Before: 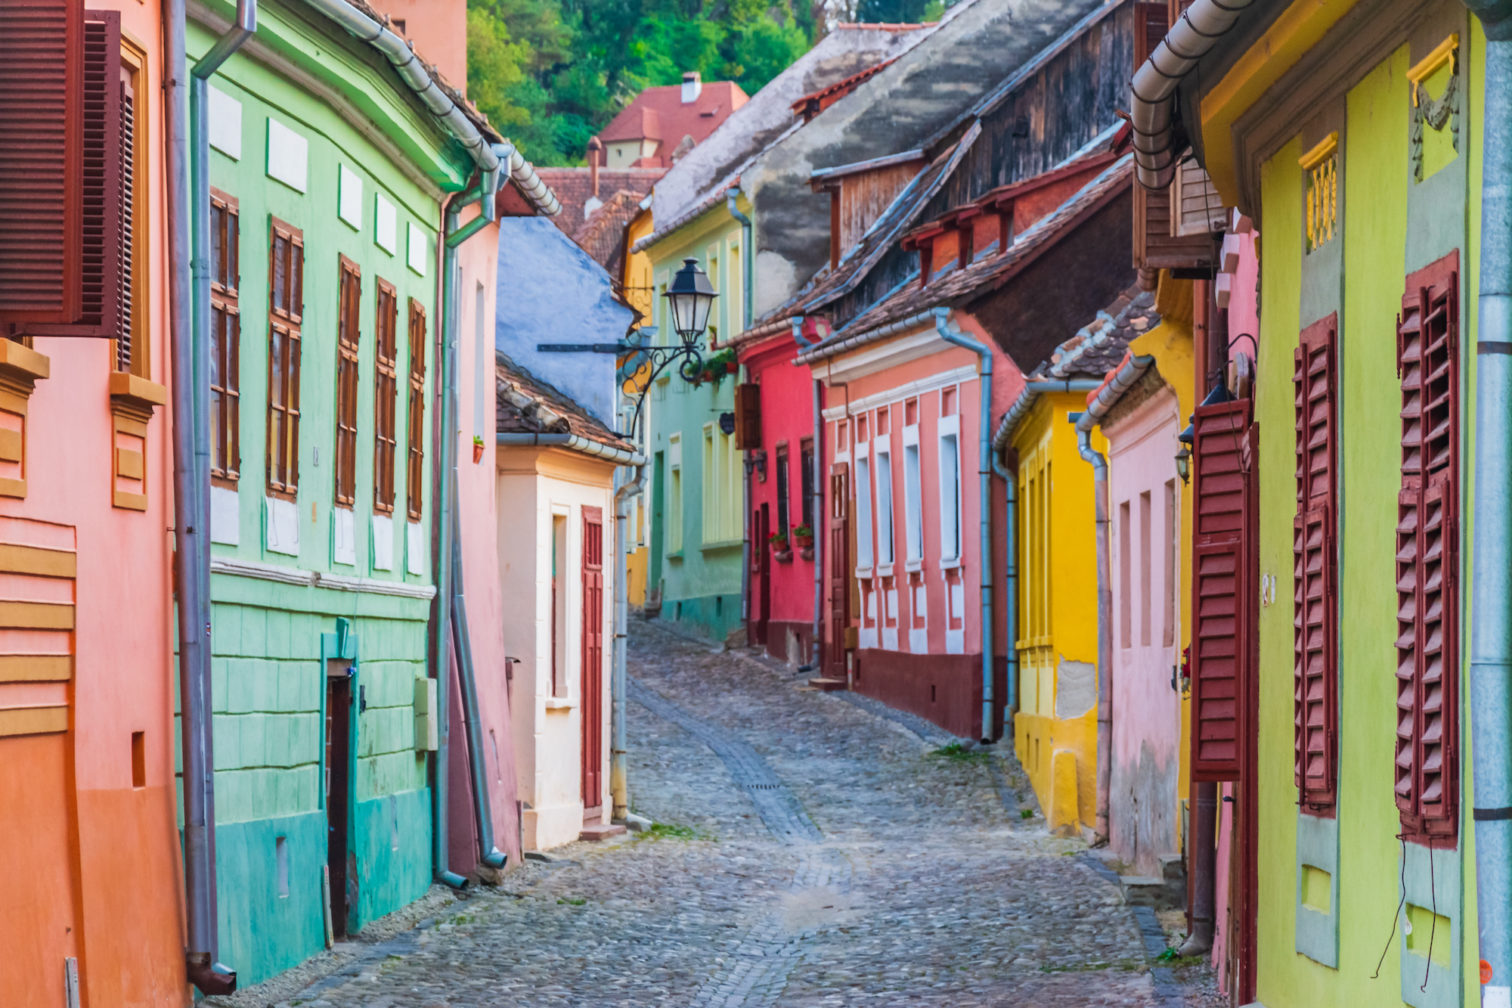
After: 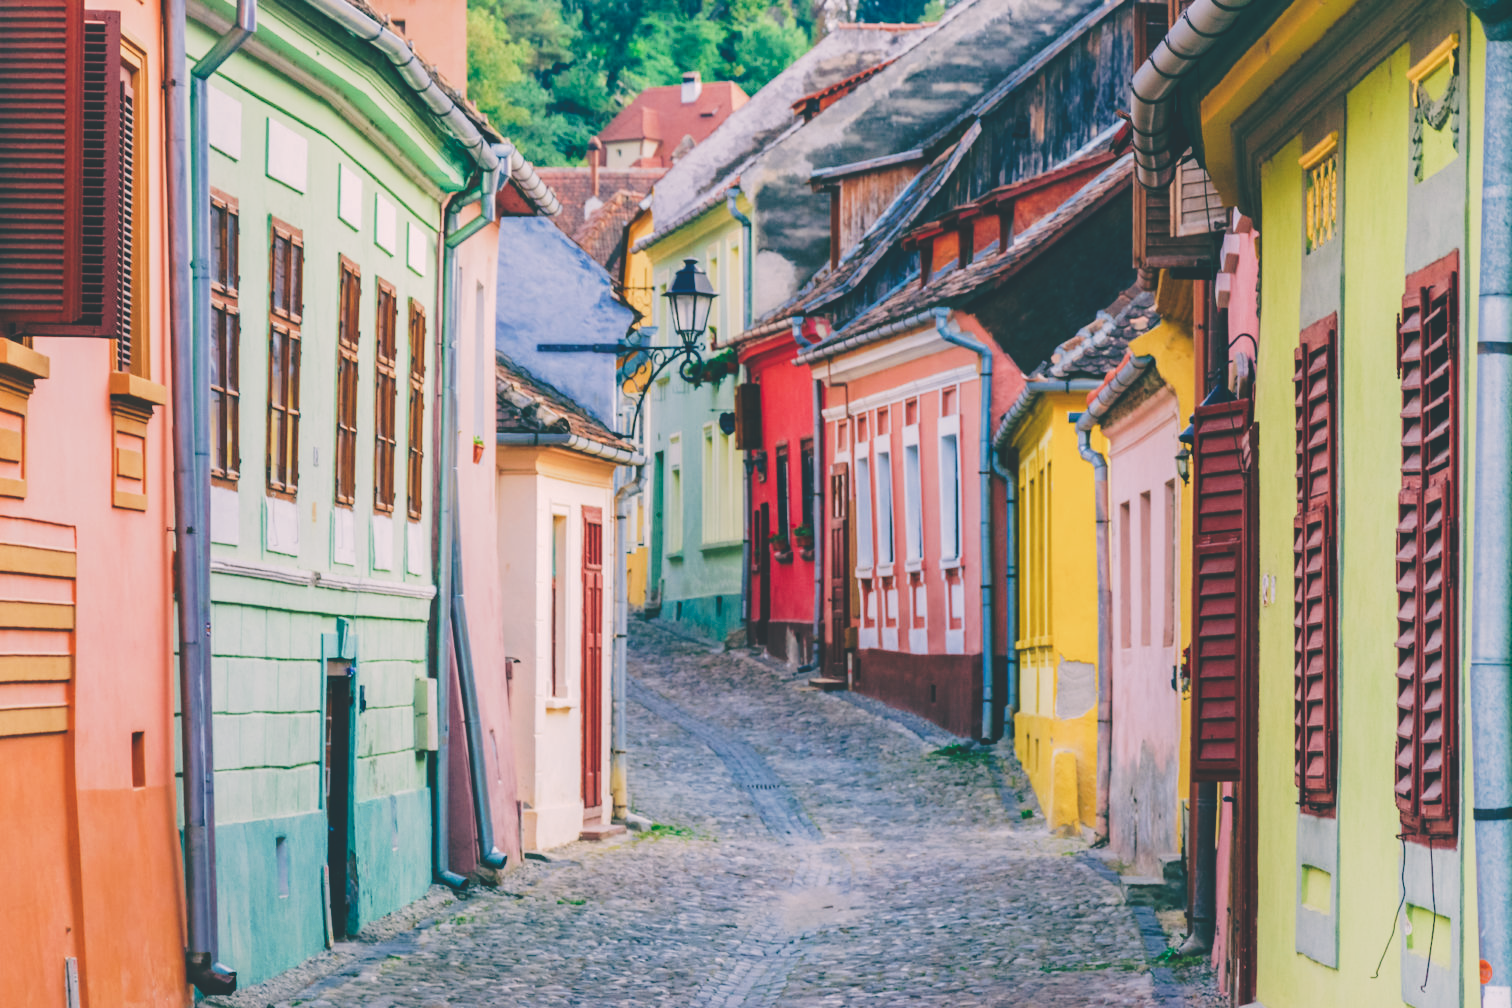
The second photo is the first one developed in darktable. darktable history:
tone curve: curves: ch0 [(0, 0) (0.003, 0.177) (0.011, 0.177) (0.025, 0.176) (0.044, 0.178) (0.069, 0.186) (0.1, 0.194) (0.136, 0.203) (0.177, 0.223) (0.224, 0.255) (0.277, 0.305) (0.335, 0.383) (0.399, 0.467) (0.468, 0.546) (0.543, 0.616) (0.623, 0.694) (0.709, 0.764) (0.801, 0.834) (0.898, 0.901) (1, 1)], preserve colors none
color look up table: target L [96.76, 92.9, 92.21, 92.69, 88.76, 81.3, 73.08, 66.41, 48.59, 27.17, 24.13, 201.21, 80.84, 82.27, 73.2, 63.57, 57.29, 58.88, 55.1, 60.72, 50.63, 43.34, 30.58, 28.85, 12.53, 5.687, 86.22, 77.73, 70.37, 72.82, 56.45, 58.86, 64.78, 55.16, 45.77, 44.4, 33.25, 33.86, 31.95, 15.79, 15.08, 4.566, 81.85, 69.54, 78.43, 67.85, 50.71, 52.44, 24.74], target a [-9.43, -6.361, -14.14, -20.18, -25.28, -12.28, -10.47, -50.71, -40.19, -25.62, -27.25, 0, 19.98, 11.32, 23.71, 26.9, 39.96, 7.647, 61.12, 1.3, 47.33, 66.33, 0.345, 28.34, 3.42, -16.35, 18.24, 36.96, 21.17, 38.63, 16.75, 72.49, 65.08, 56.61, 39.46, 28.27, 12.77, 50.63, 33.46, -27.23, 17.04, -10.5, -9.88, 0.849, -20.15, -2.01, -2.461, -19.37, -1.79], target b [37.94, 14.33, 4.007, 19.2, 30.55, 23.27, 61.31, 41.48, 22.32, 15.86, -2.399, -0.001, 27.7, 61.87, 13.45, 55.61, 21.7, 5.072, 39.34, 34.17, 50.36, 17.64, 0.111, 26.53, 4.292, -13.06, -3.871, -18.22, -31.54, 3.387, -17.81, -18.77, -36.76, -9.894, -31.94, -73.02, -53.44, -58.76, -8.608, -8.153, -40.68, -27.12, -12.6, -17.4, 0.618, -2.205, -52.14, -26.88, -30.39], num patches 49
